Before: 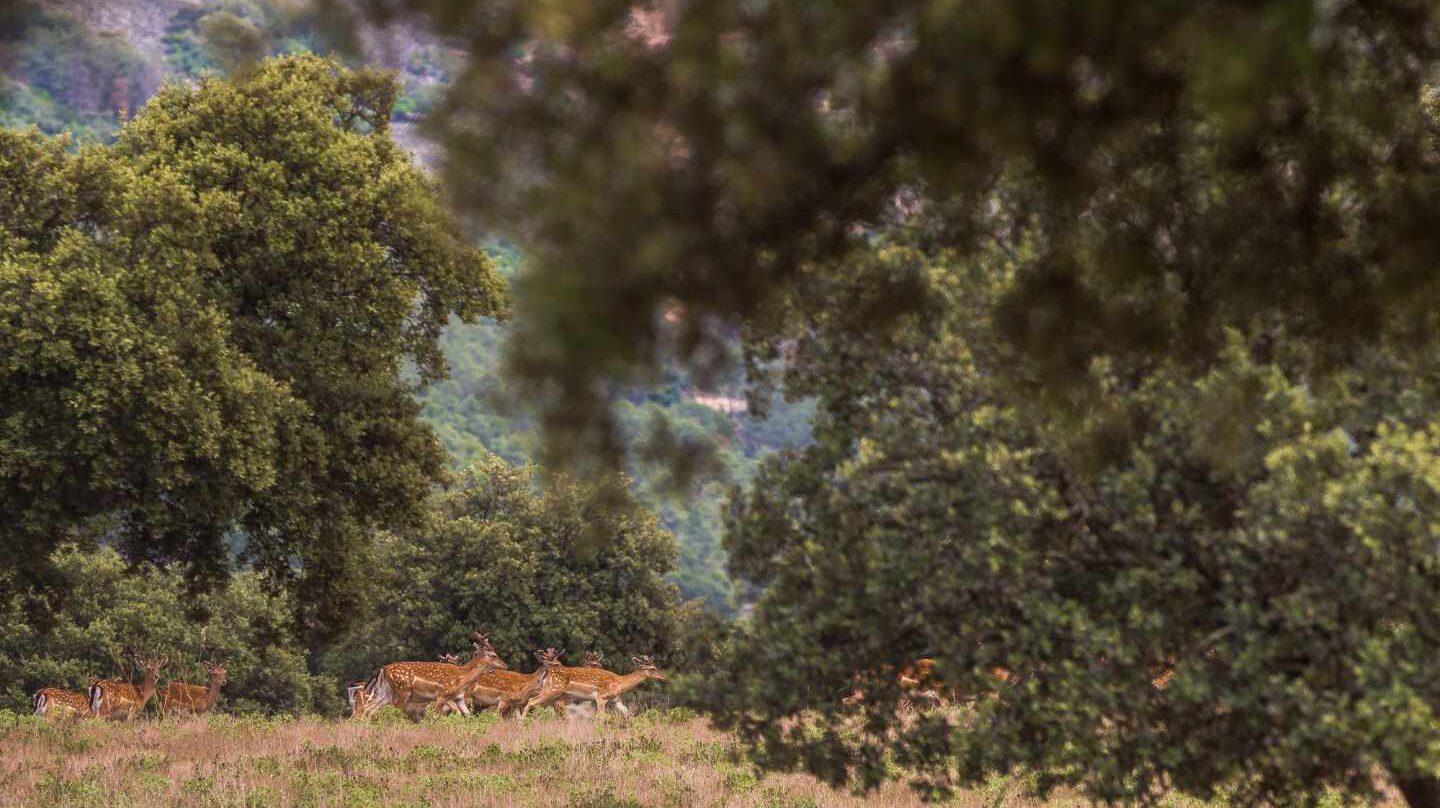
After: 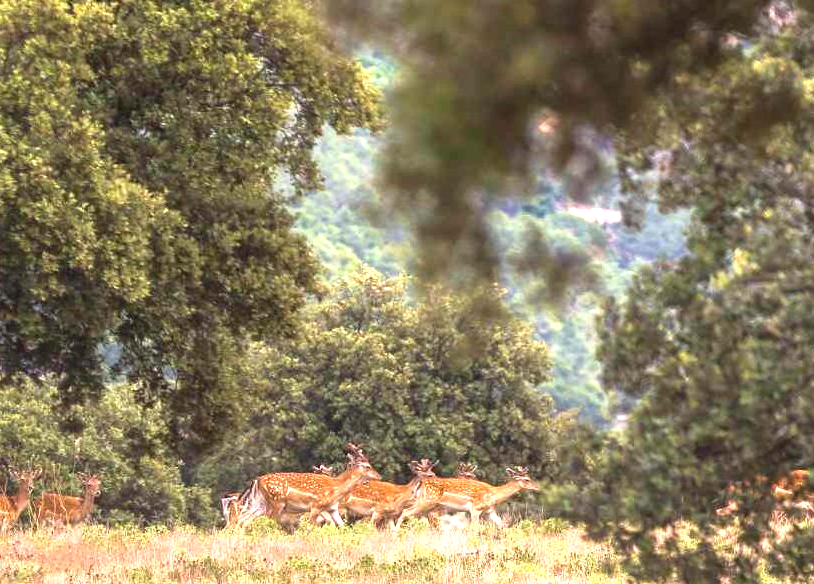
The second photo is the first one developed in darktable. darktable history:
exposure: black level correction 0, exposure 1.44 EV, compensate highlight preservation false
crop: left 8.775%, top 23.504%, right 34.685%, bottom 4.168%
